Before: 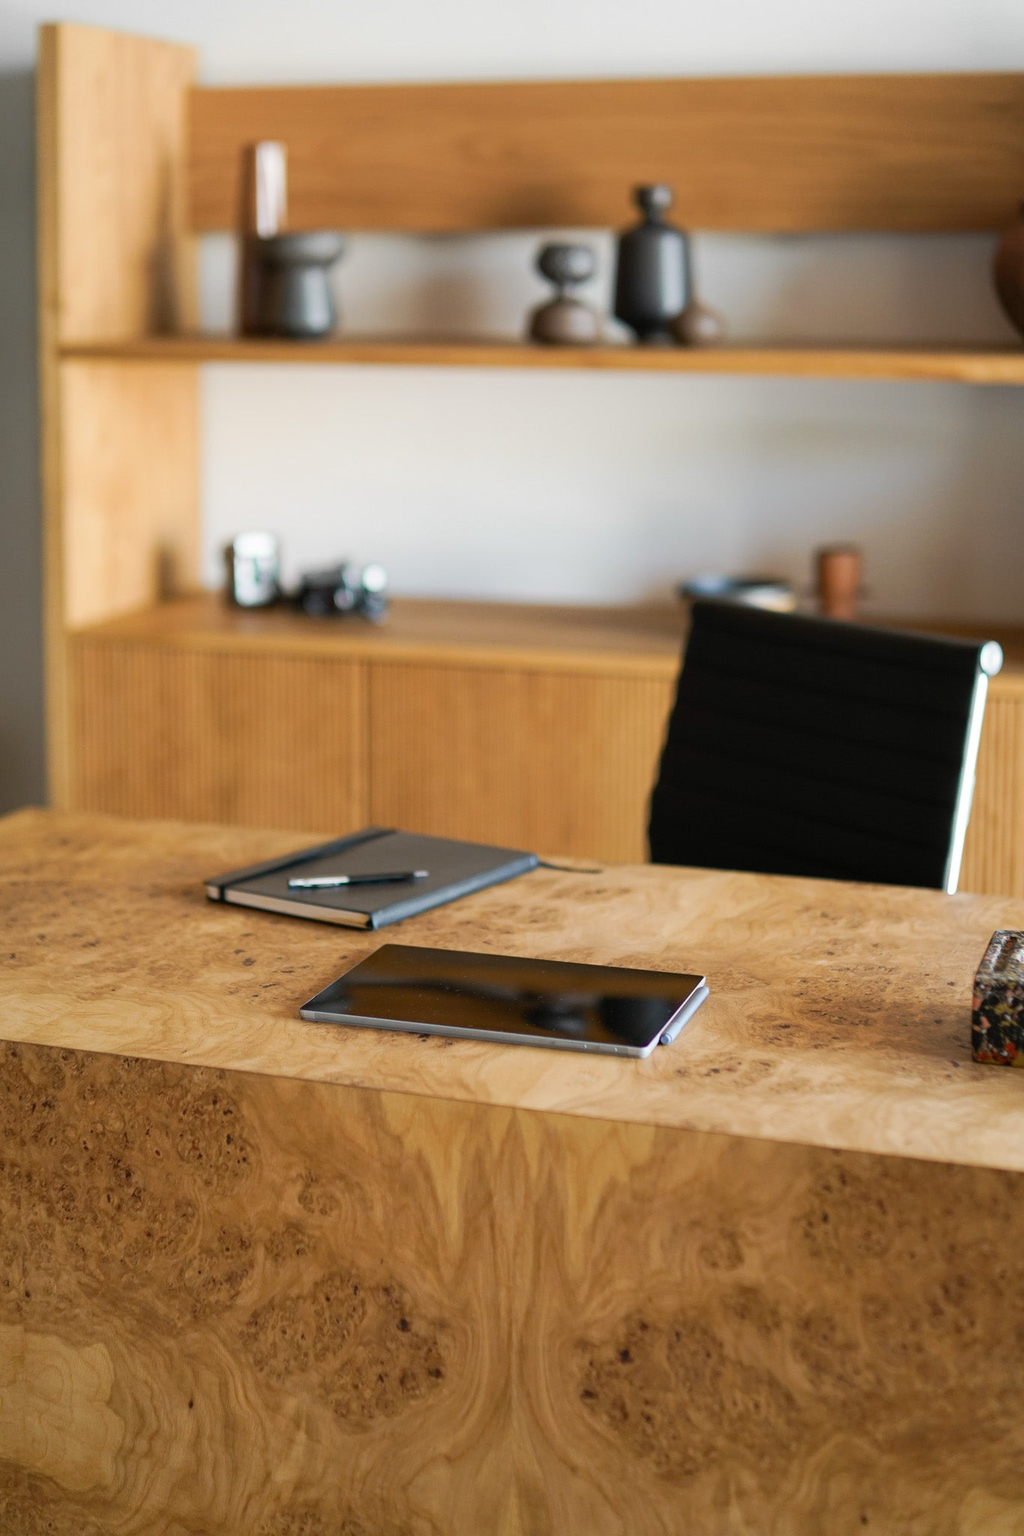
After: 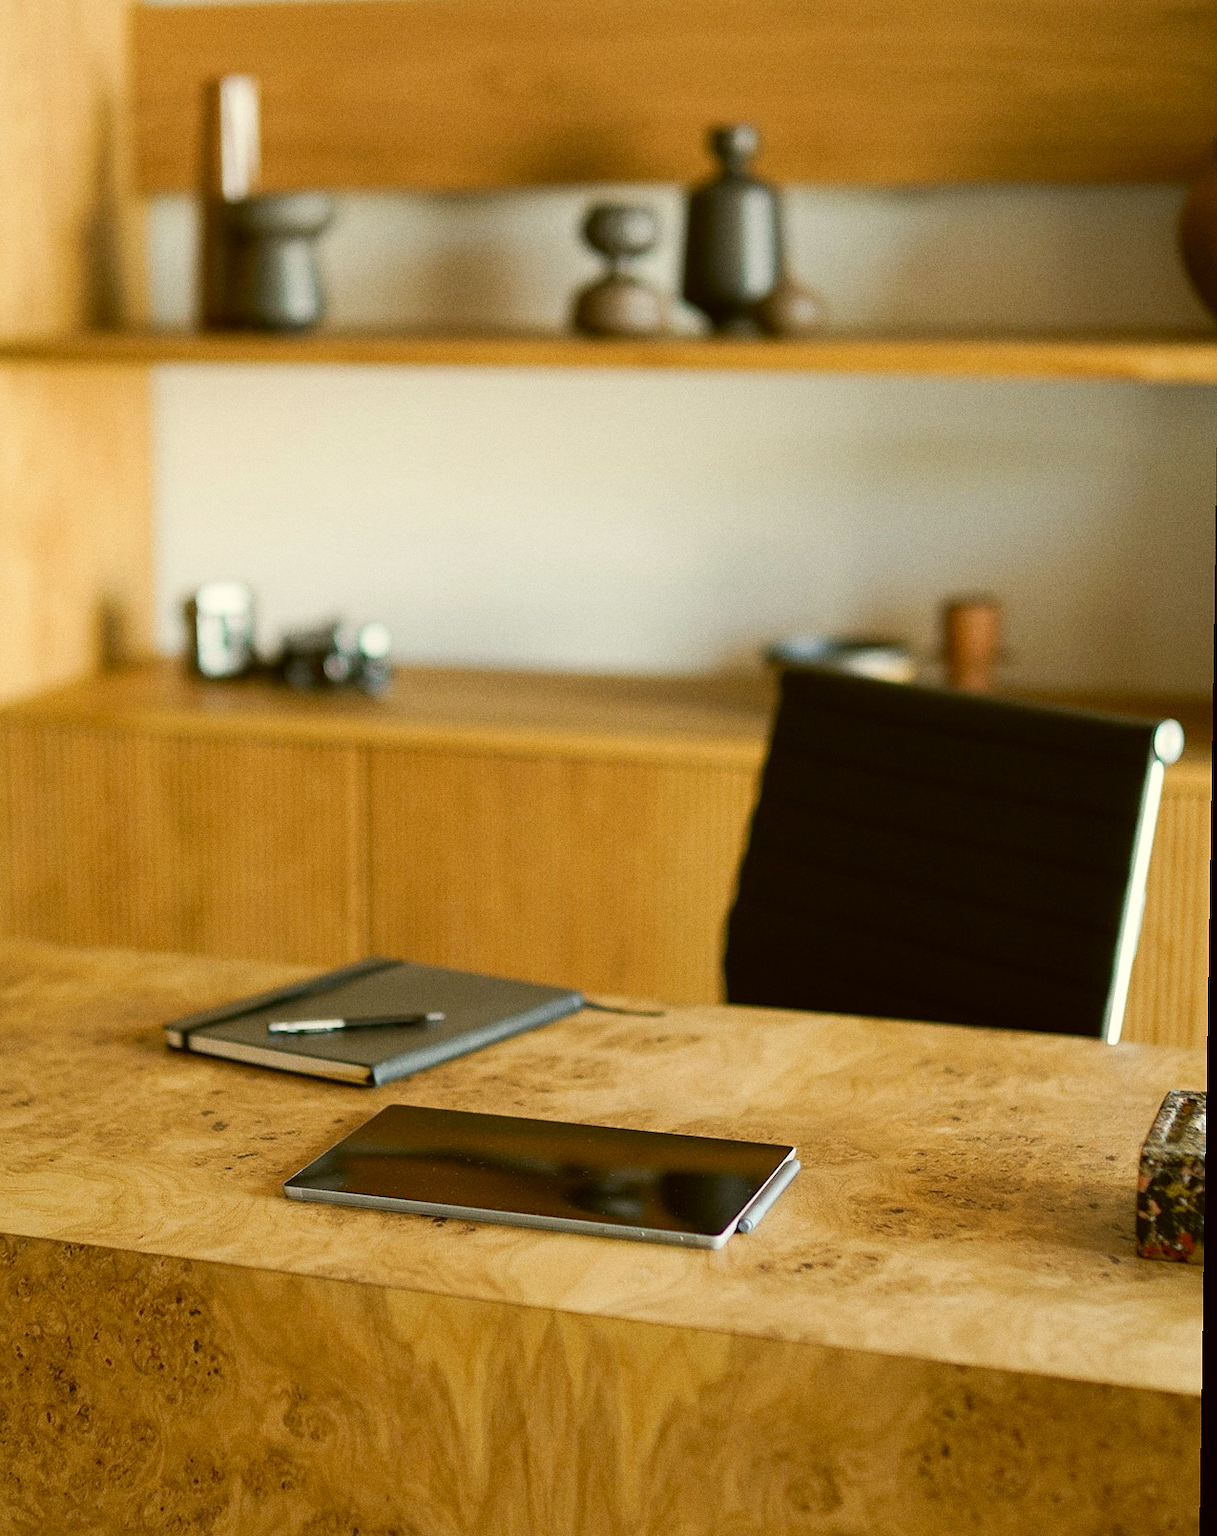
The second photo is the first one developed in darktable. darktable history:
color correction: highlights a* -1.43, highlights b* 10.12, shadows a* 0.395, shadows b* 19.35
sharpen: radius 0.969, amount 0.604
rotate and perspective: lens shift (vertical) 0.048, lens shift (horizontal) -0.024, automatic cropping off
grain: coarseness 0.09 ISO
crop: left 8.155%, top 6.611%, bottom 15.385%
